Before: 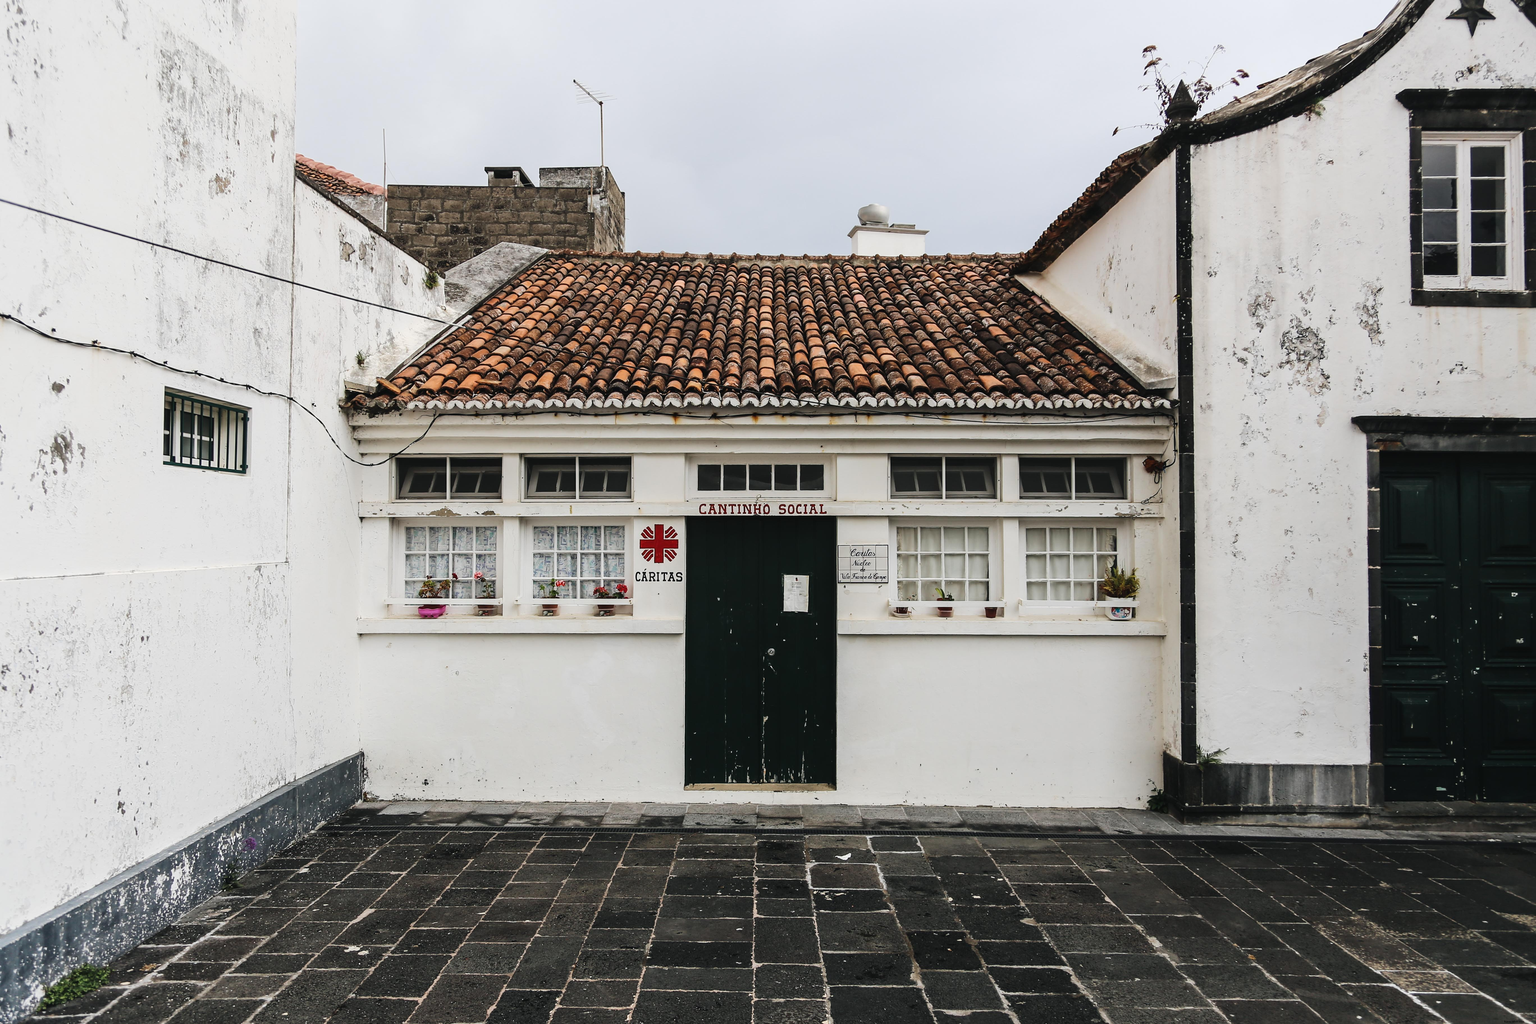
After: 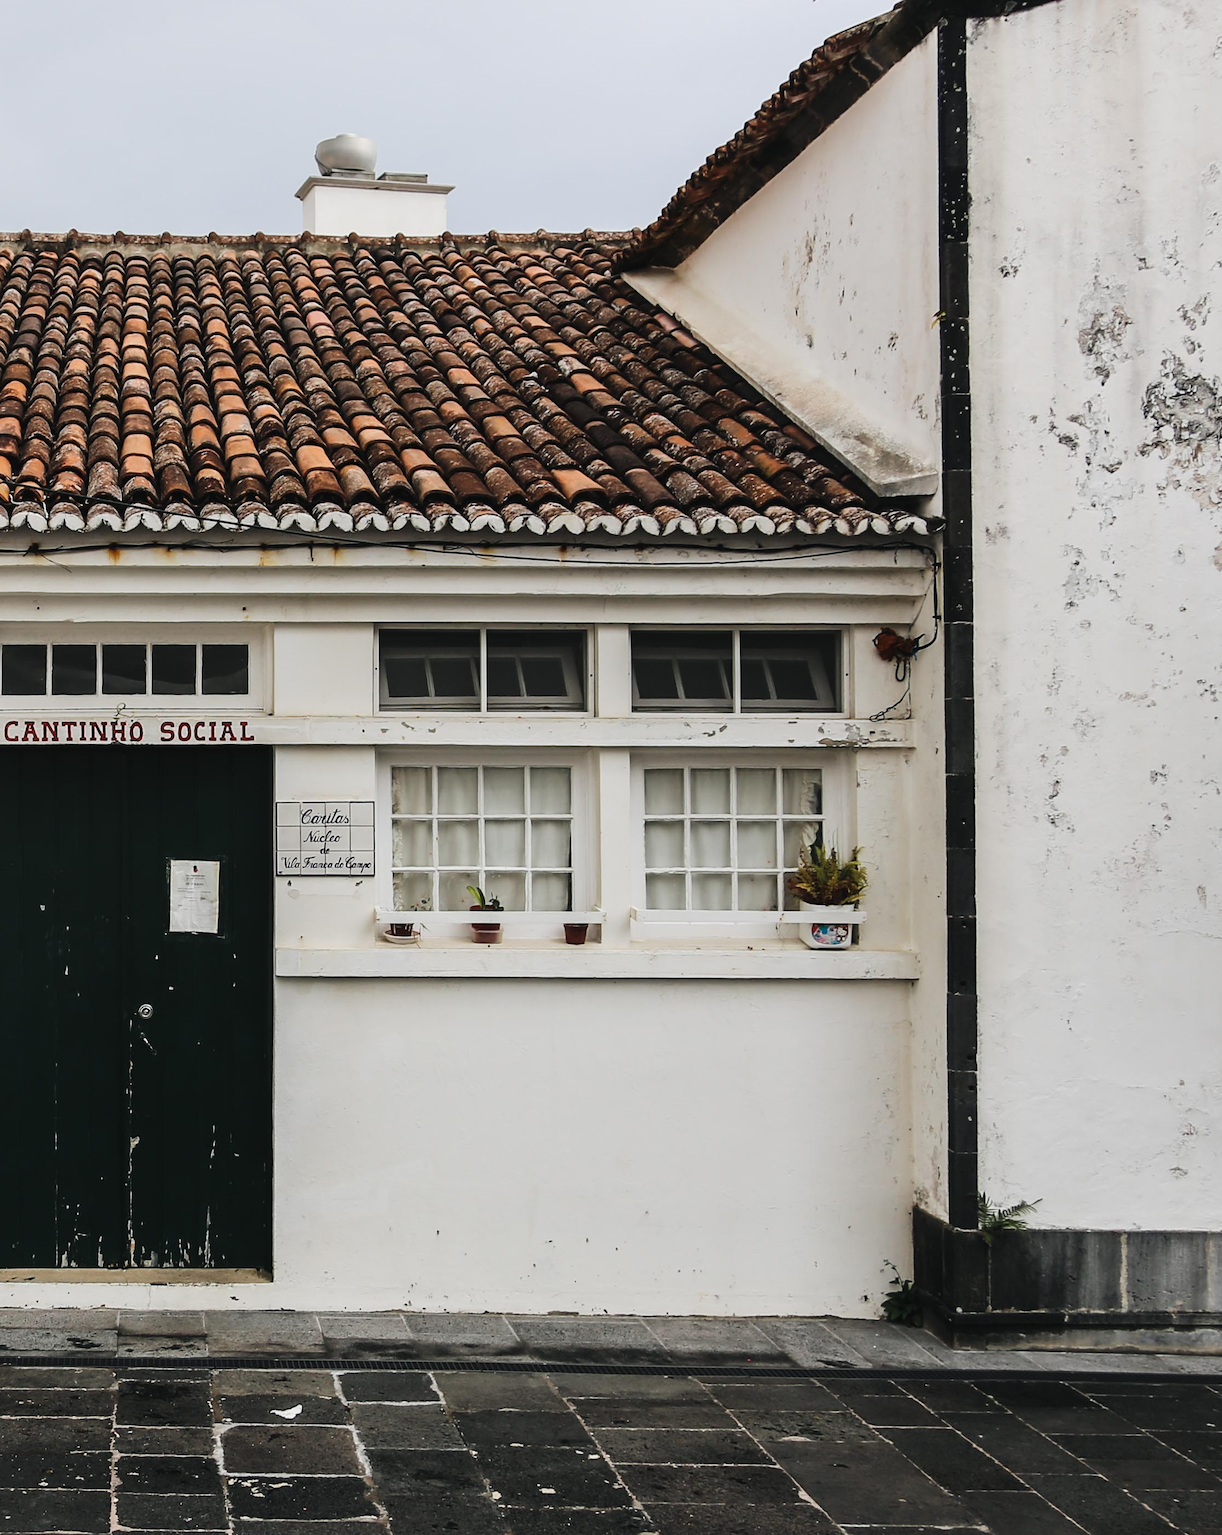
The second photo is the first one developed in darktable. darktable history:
crop: left 45.377%, top 13.264%, right 13.974%, bottom 10.11%
